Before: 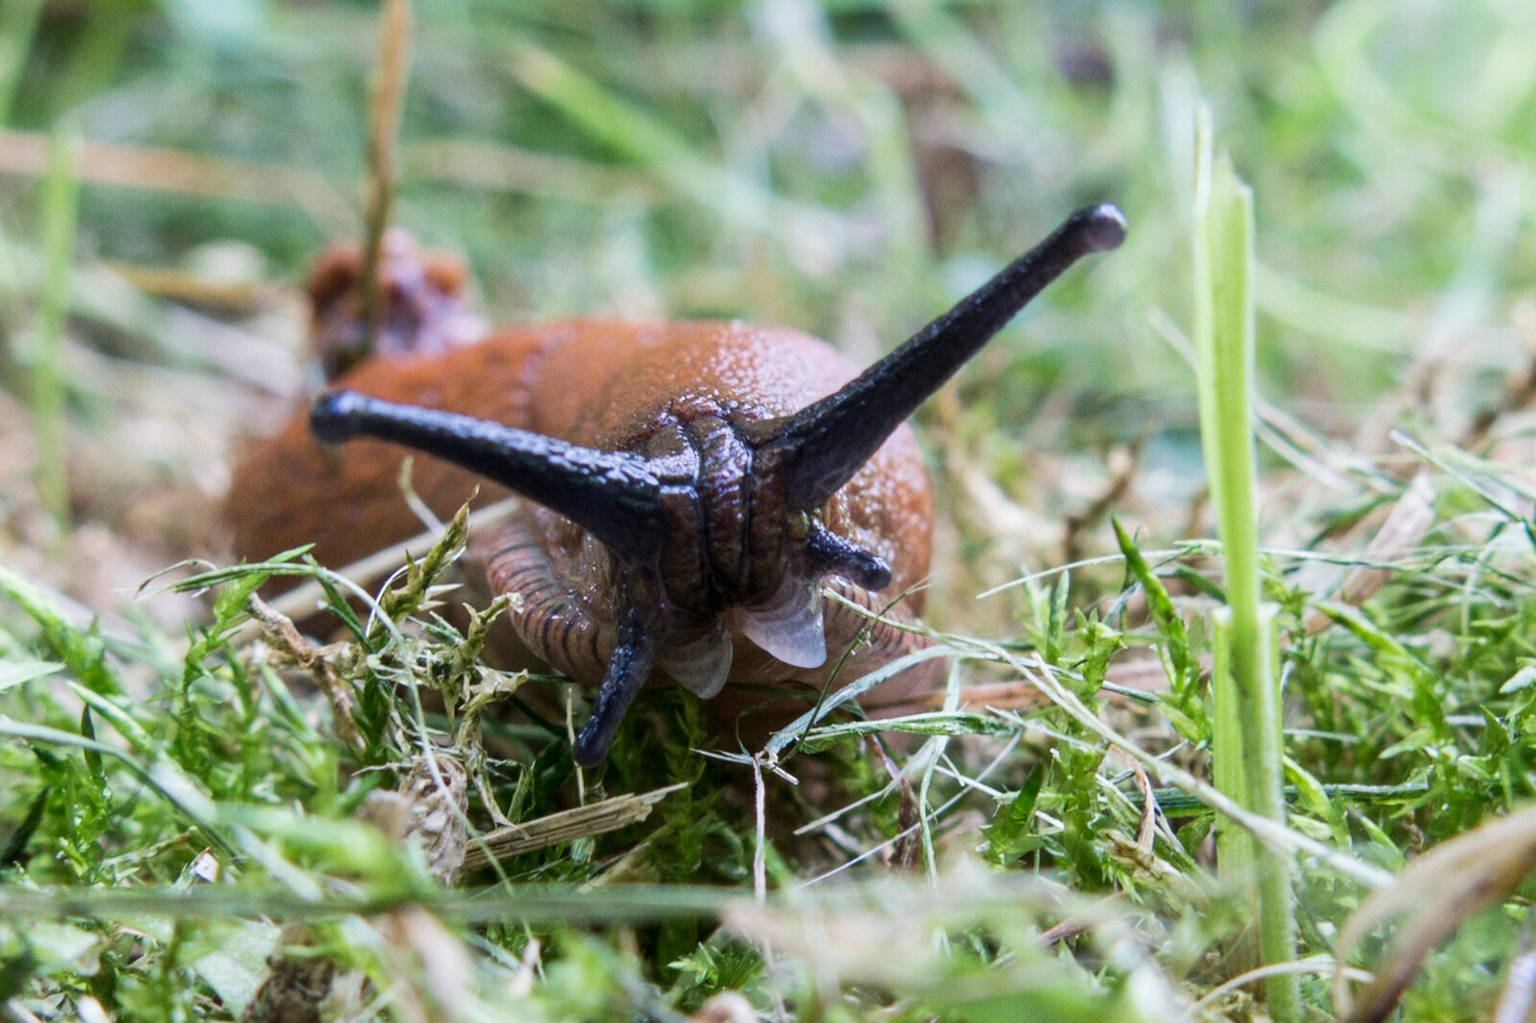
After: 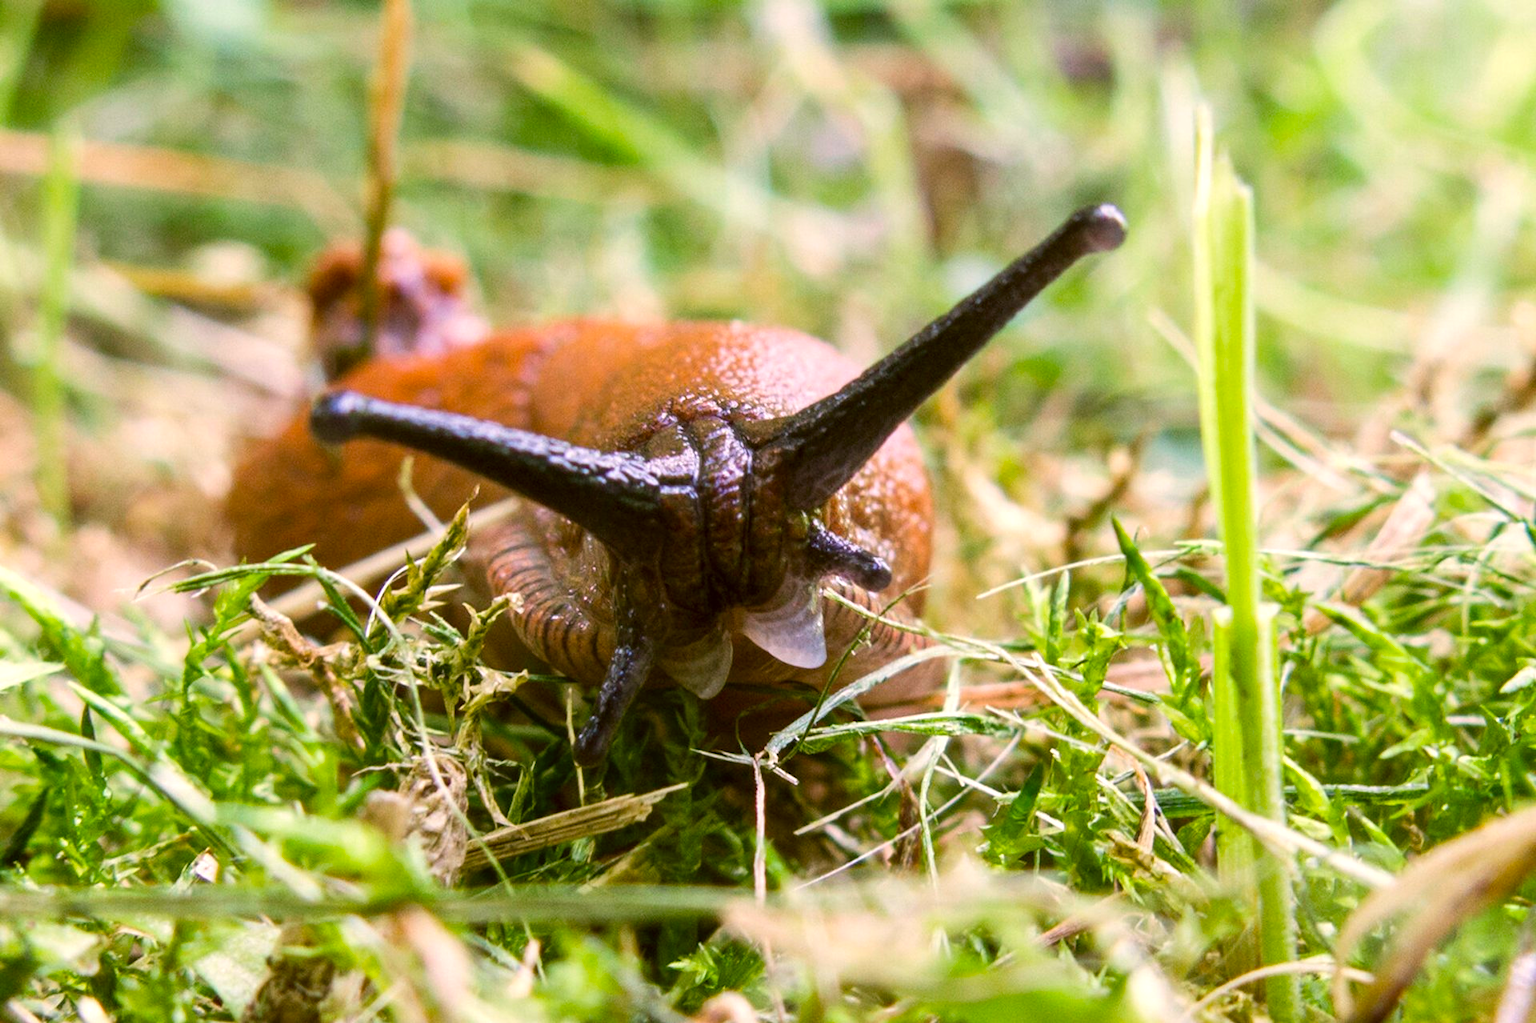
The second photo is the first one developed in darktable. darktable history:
color correction: highlights a* 8.98, highlights b* 15.09, shadows a* -0.49, shadows b* 26.52
exposure: black level correction 0, exposure 0.3 EV, compensate highlight preservation false
color balance rgb: perceptual saturation grading › global saturation 20%, global vibrance 20%
